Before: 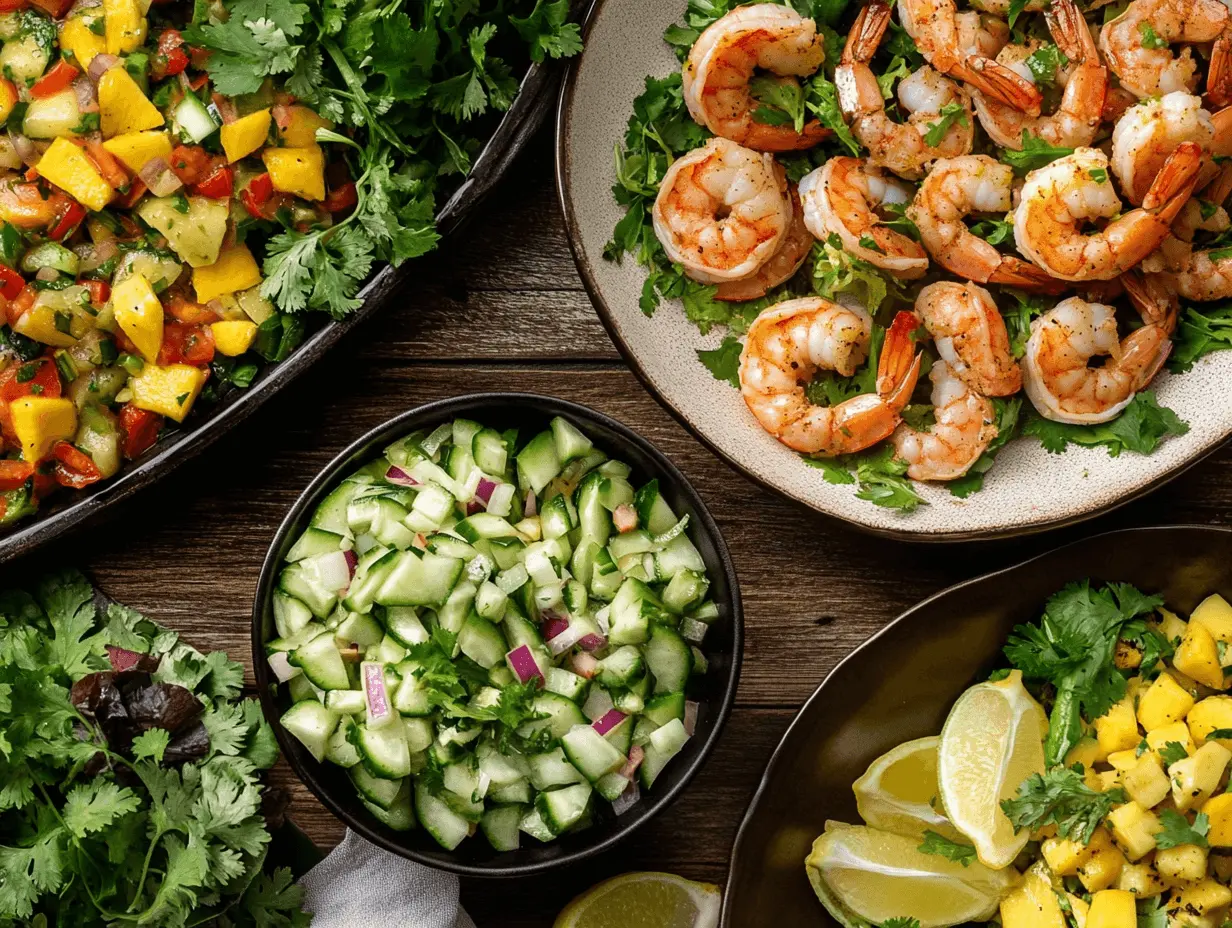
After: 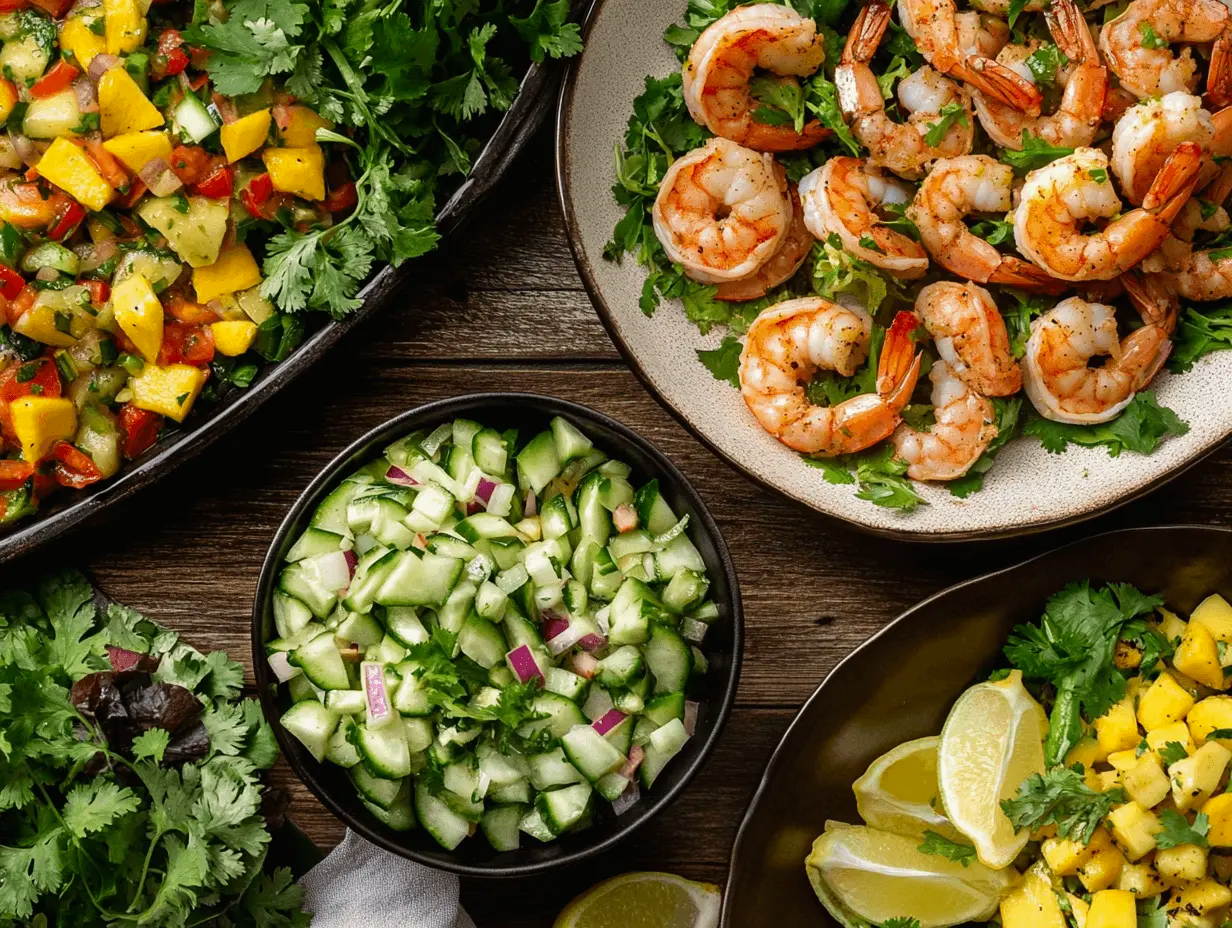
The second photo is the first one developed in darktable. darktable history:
contrast brightness saturation: contrast -0.012, brightness -0.012, saturation 0.045
